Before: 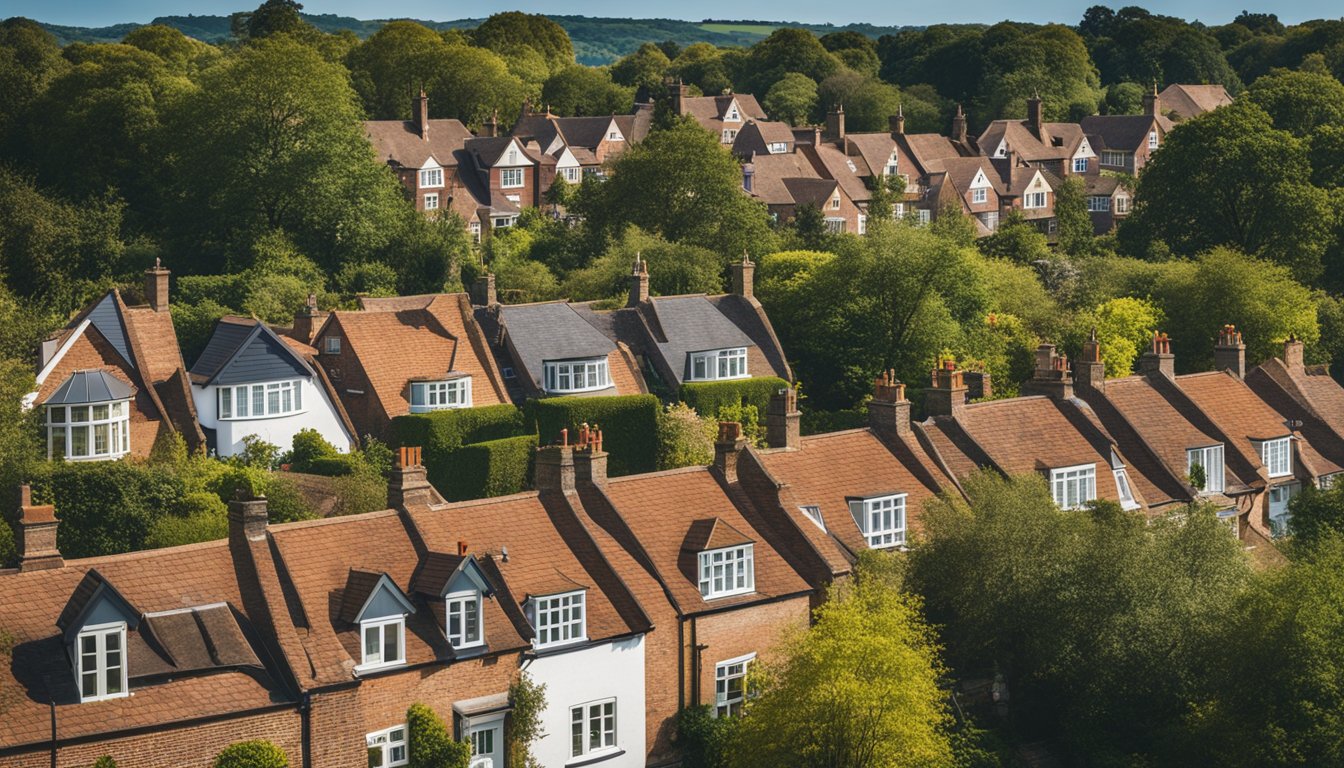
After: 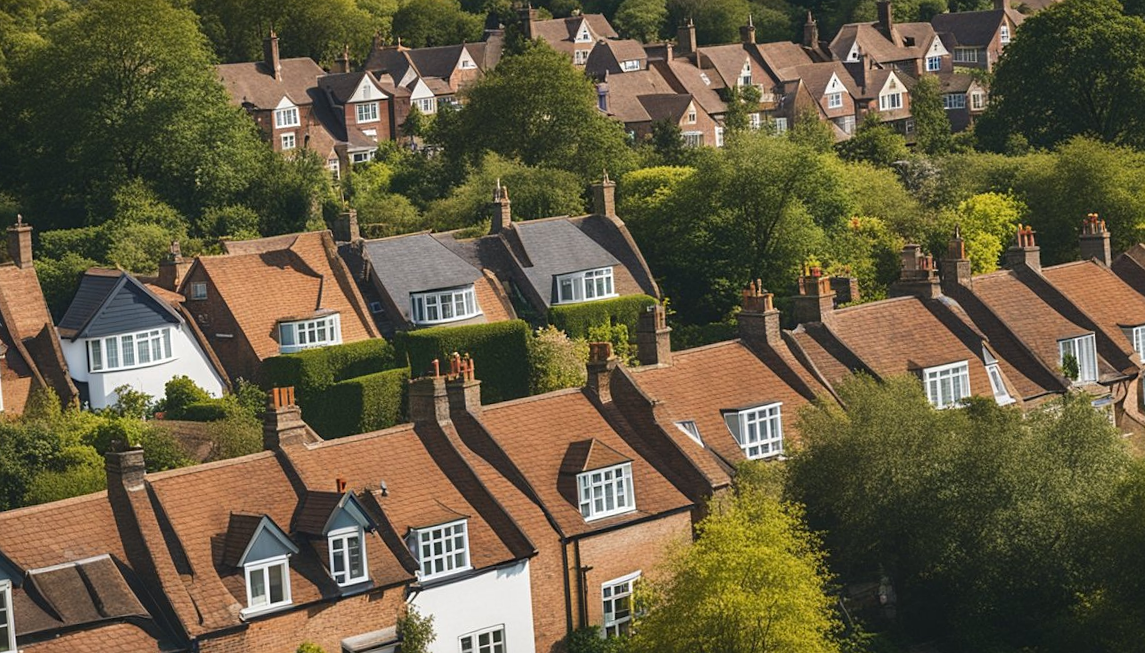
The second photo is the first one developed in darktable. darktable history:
crop and rotate: angle 3.63°, left 5.514%, top 5.671%
sharpen: amount 0.209
